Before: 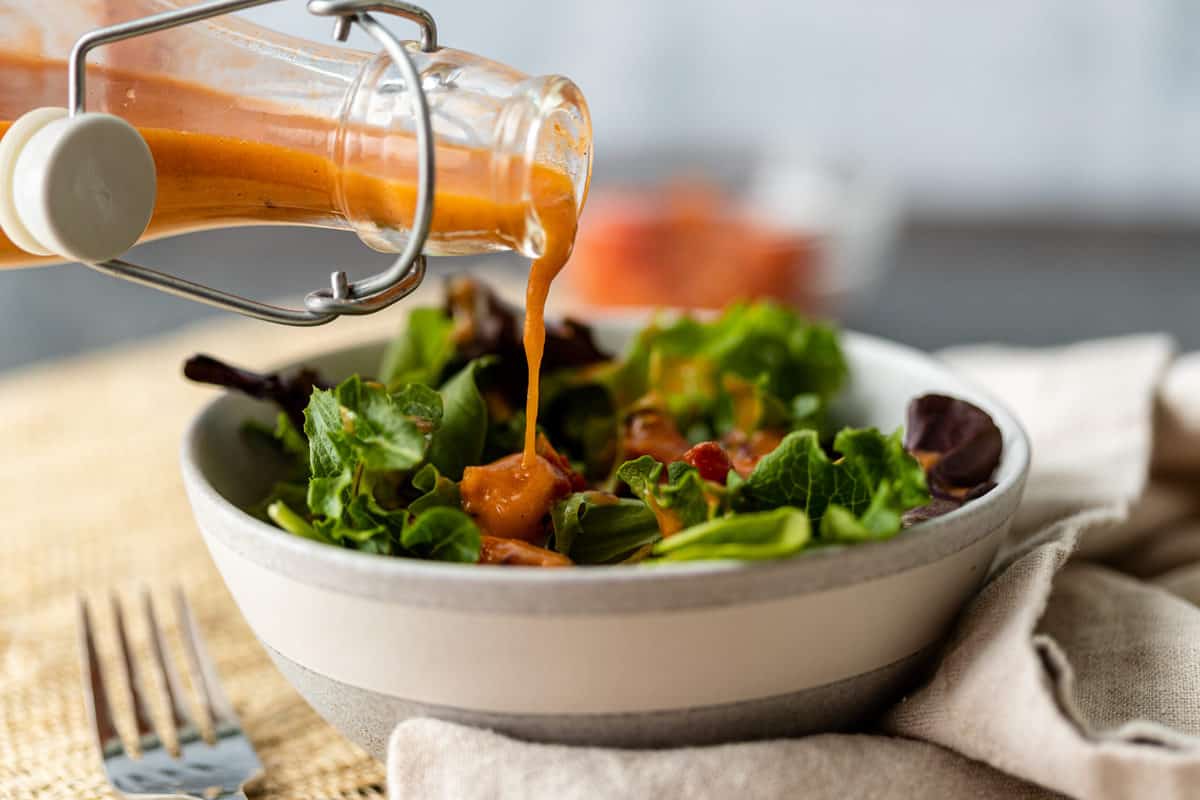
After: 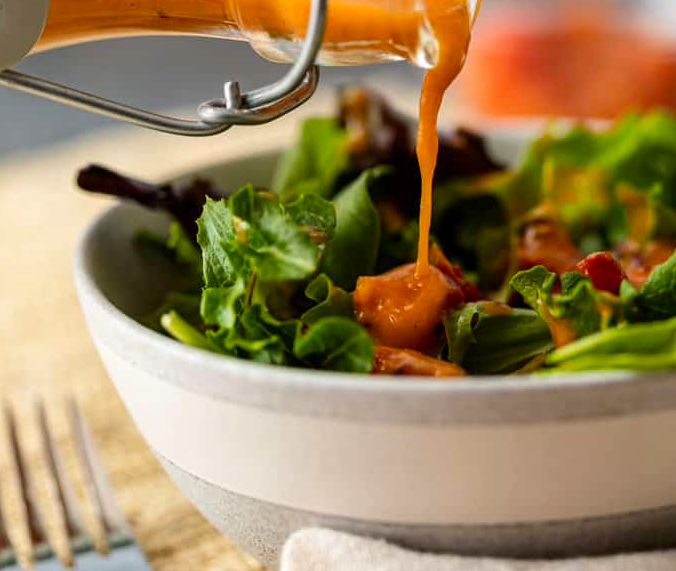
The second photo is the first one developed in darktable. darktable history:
crop: left 8.966%, top 23.852%, right 34.699%, bottom 4.703%
contrast brightness saturation: contrast 0.04, saturation 0.16
